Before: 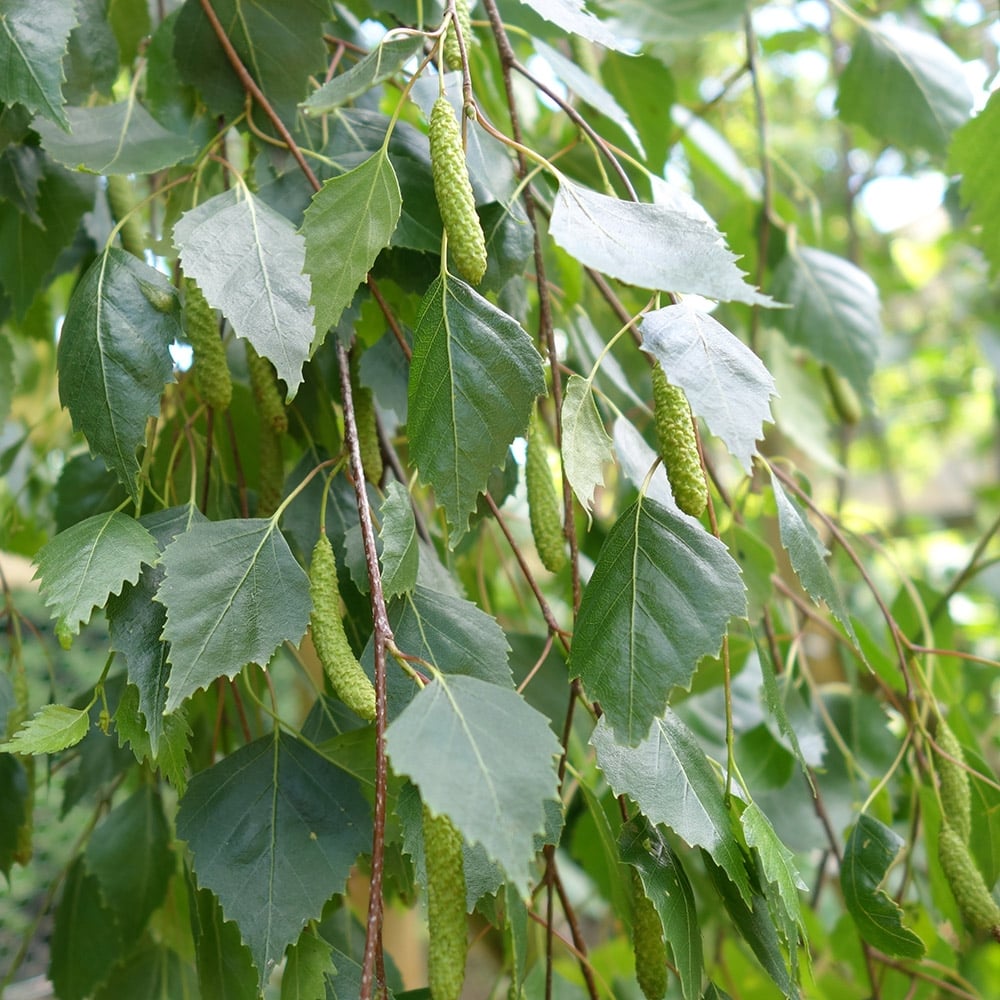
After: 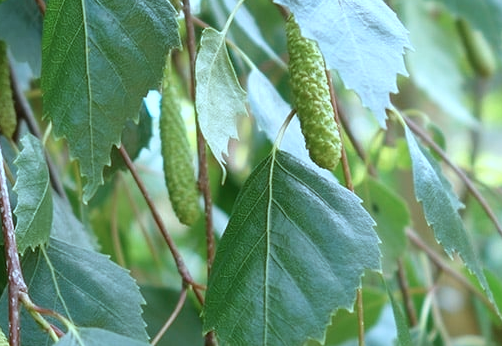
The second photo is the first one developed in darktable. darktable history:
color correction: highlights a* -9.73, highlights b* -21.22
crop: left 36.607%, top 34.735%, right 13.146%, bottom 30.611%
